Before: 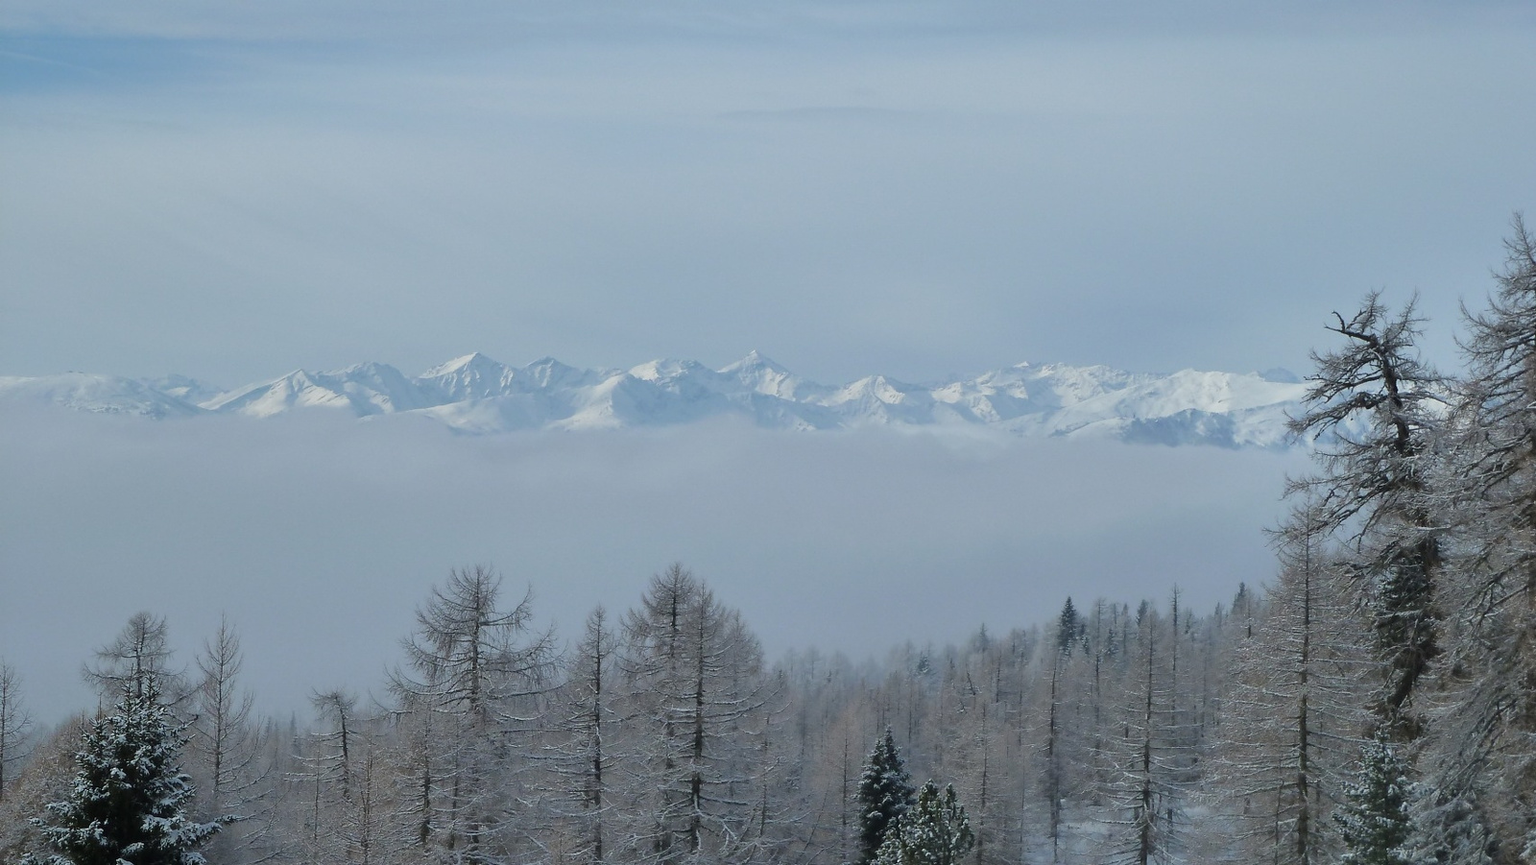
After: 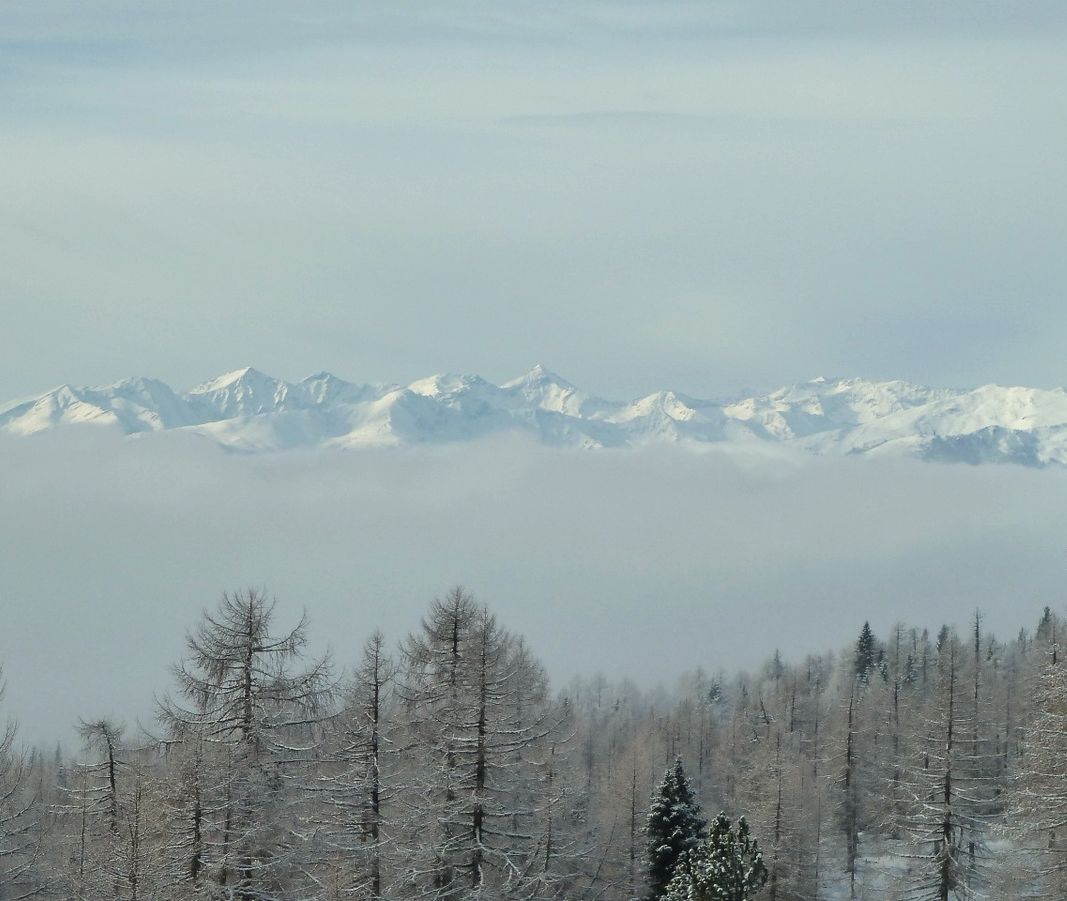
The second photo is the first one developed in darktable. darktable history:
tone equalizer: -8 EV -0.417 EV, -7 EV -0.389 EV, -6 EV -0.333 EV, -5 EV -0.222 EV, -3 EV 0.222 EV, -2 EV 0.333 EV, -1 EV 0.389 EV, +0 EV 0.417 EV, edges refinement/feathering 500, mask exposure compensation -1.57 EV, preserve details no
white balance: red 1.029, blue 0.92
crop and rotate: left 15.446%, right 17.836%
